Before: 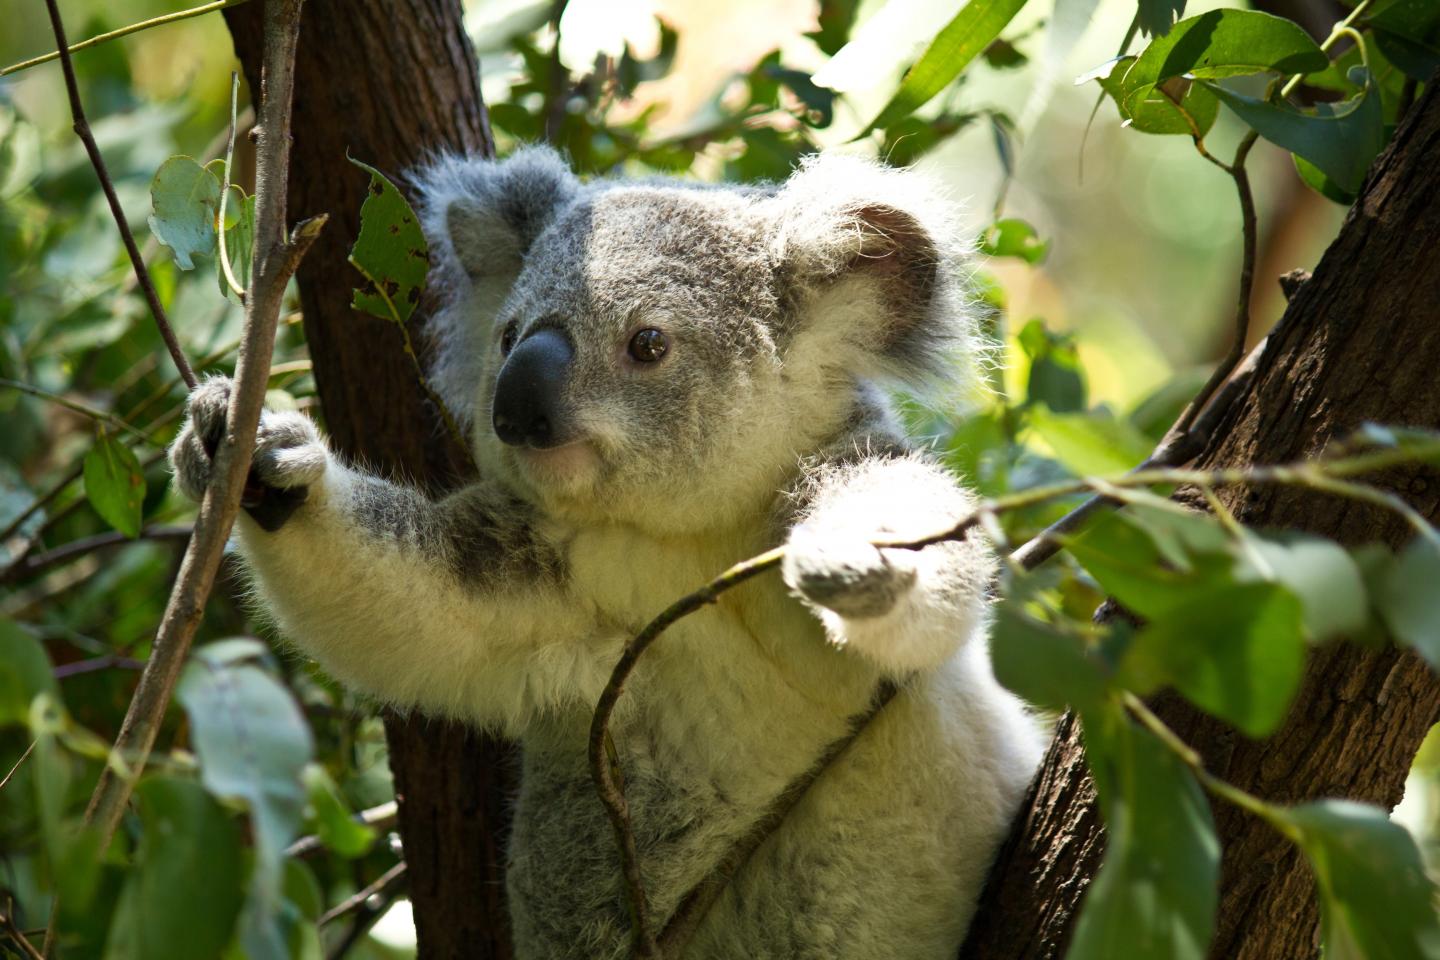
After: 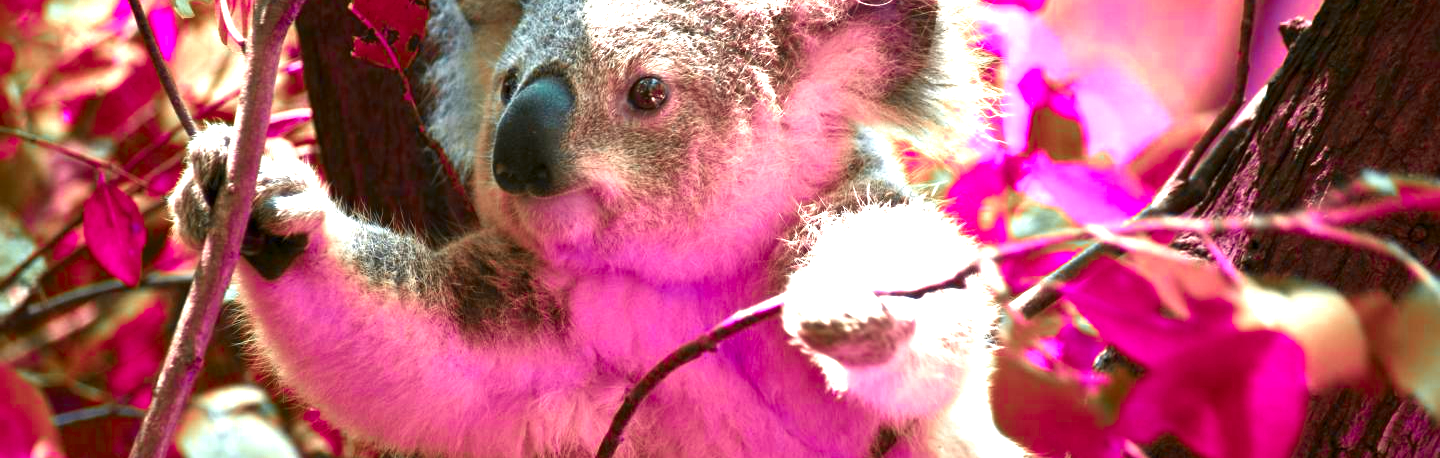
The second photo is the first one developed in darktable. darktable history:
crop and rotate: top 26.341%, bottom 25.871%
color zones: curves: ch0 [(0.826, 0.353)]; ch1 [(0.242, 0.647) (0.889, 0.342)]; ch2 [(0.246, 0.089) (0.969, 0.068)]
exposure: black level correction 0, exposure 1.74 EV, compensate exposure bias true, compensate highlight preservation false
contrast brightness saturation: brightness -0.089
